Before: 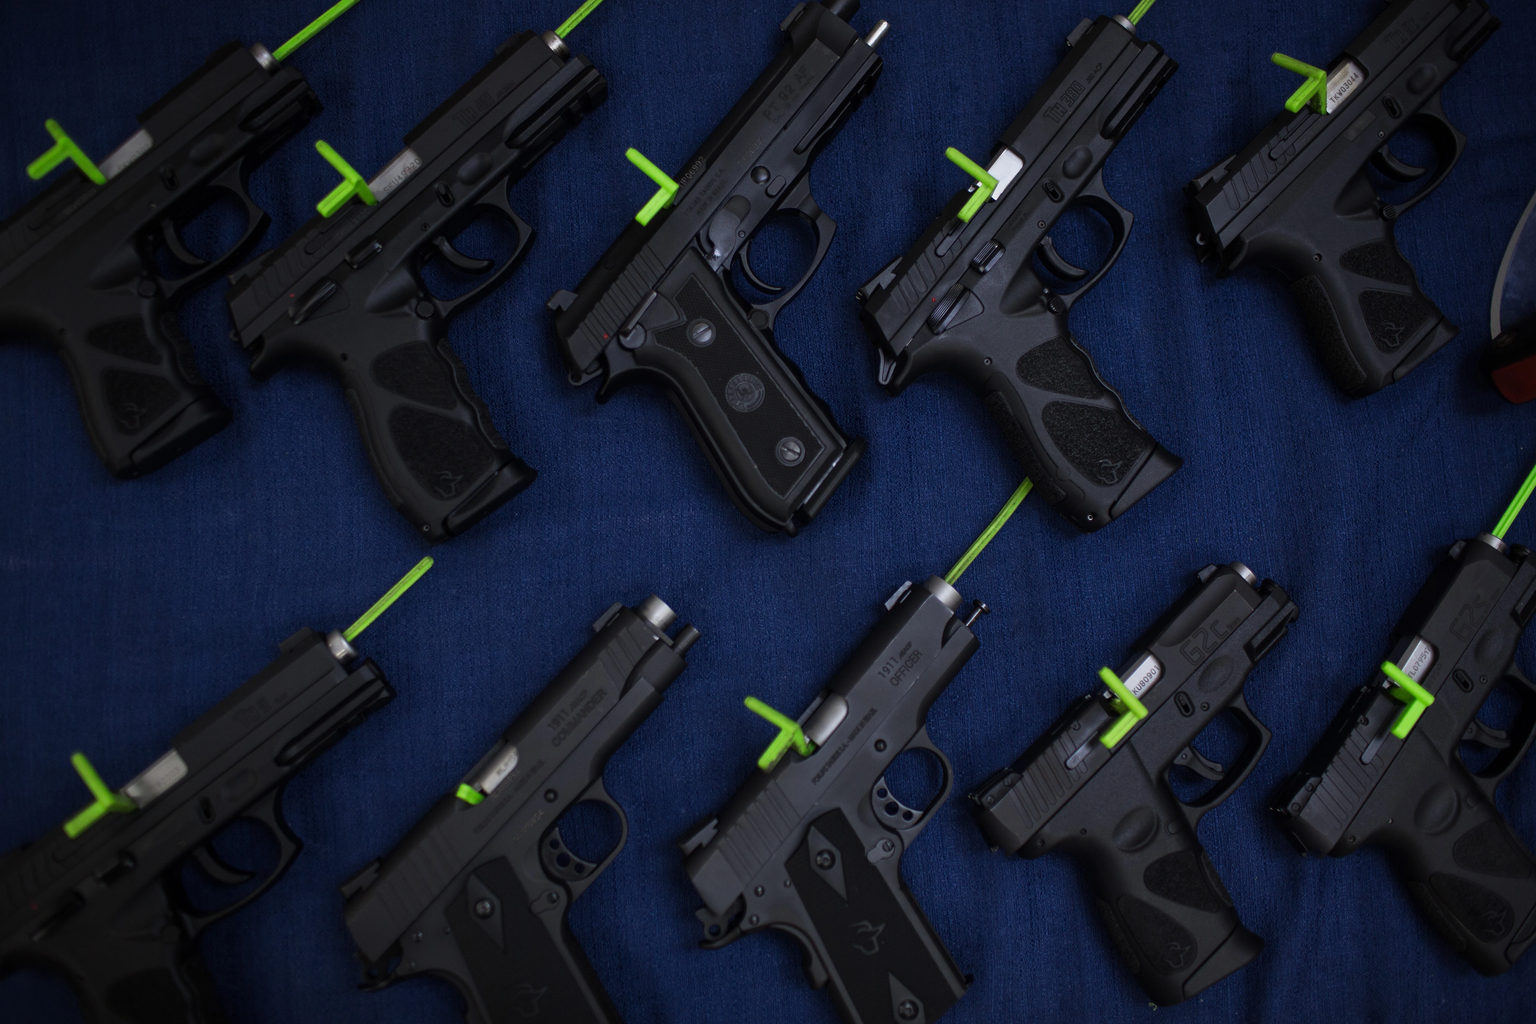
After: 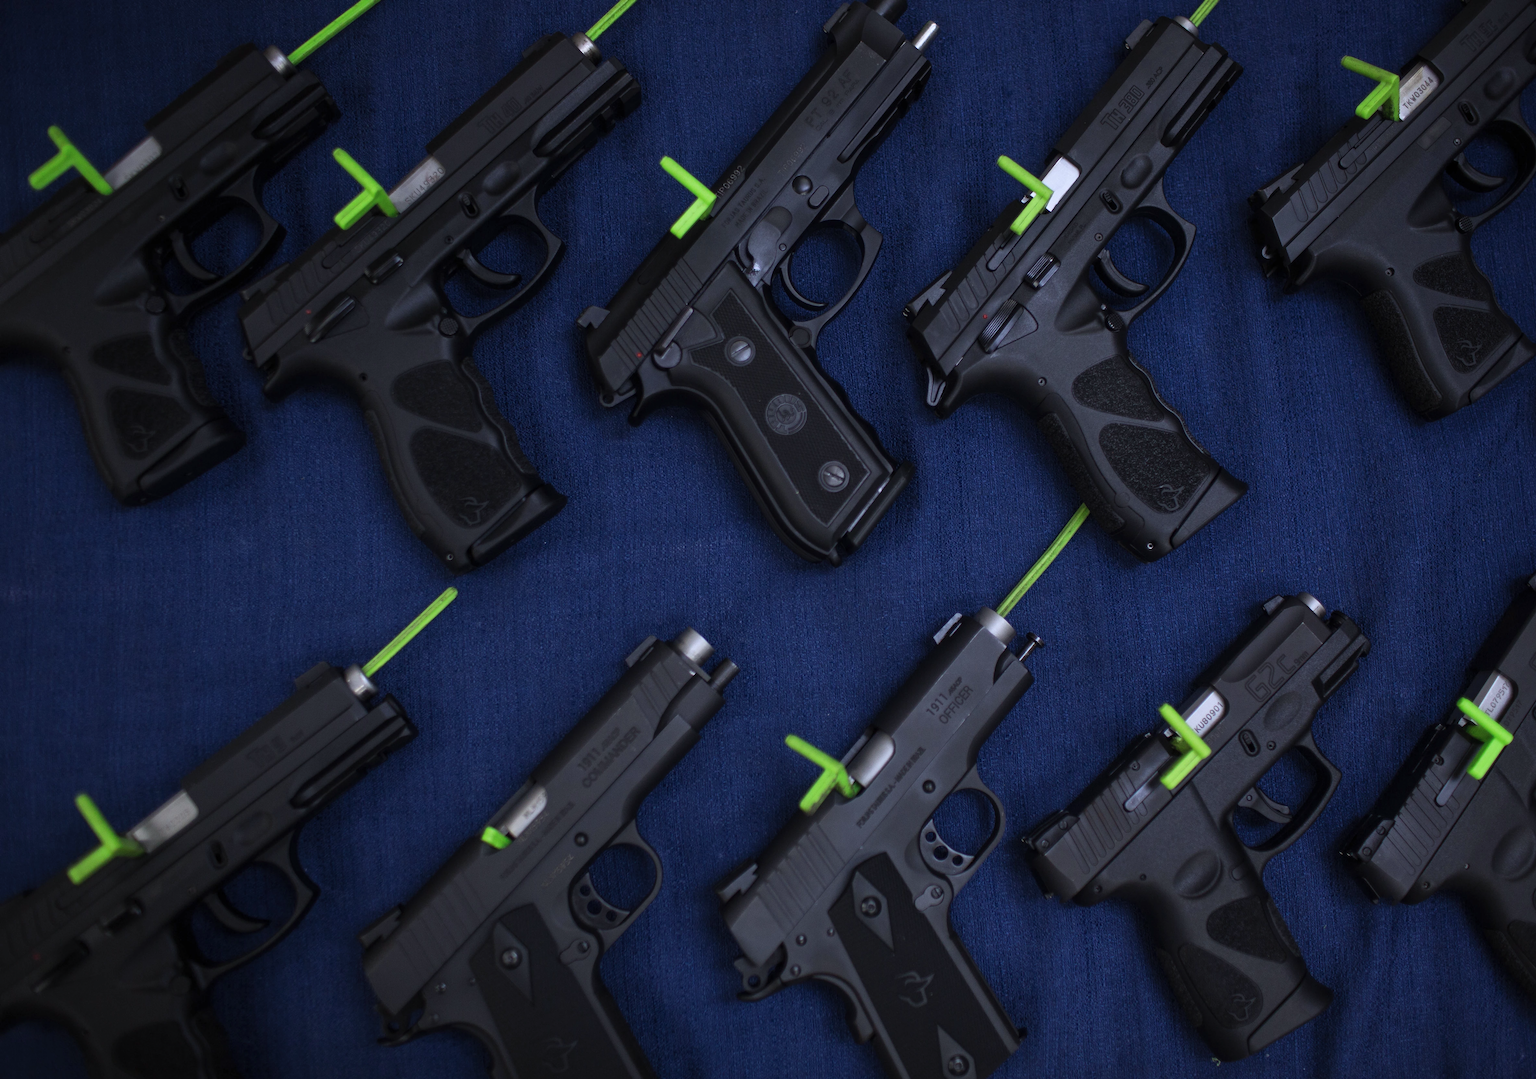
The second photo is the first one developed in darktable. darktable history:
contrast brightness saturation: contrast 0.05, brightness 0.06, saturation 0.01
color calibration: illuminant as shot in camera, x 0.358, y 0.373, temperature 4628.91 K
crop and rotate: right 5.167%
